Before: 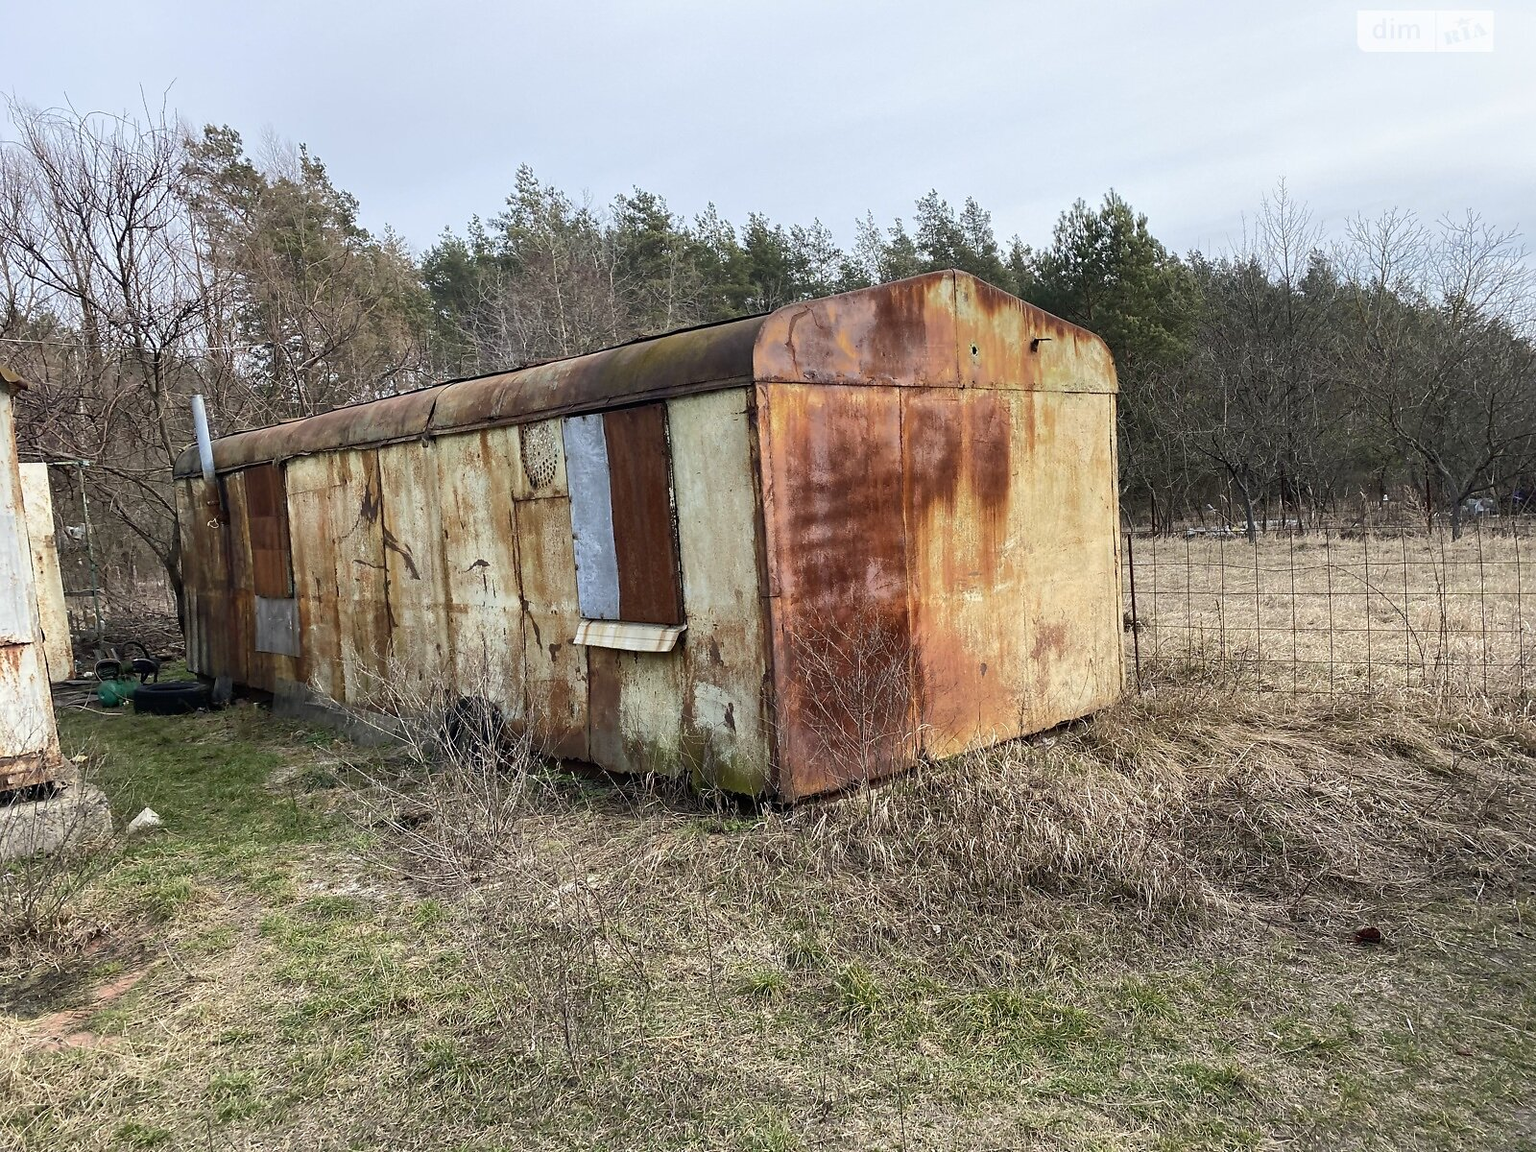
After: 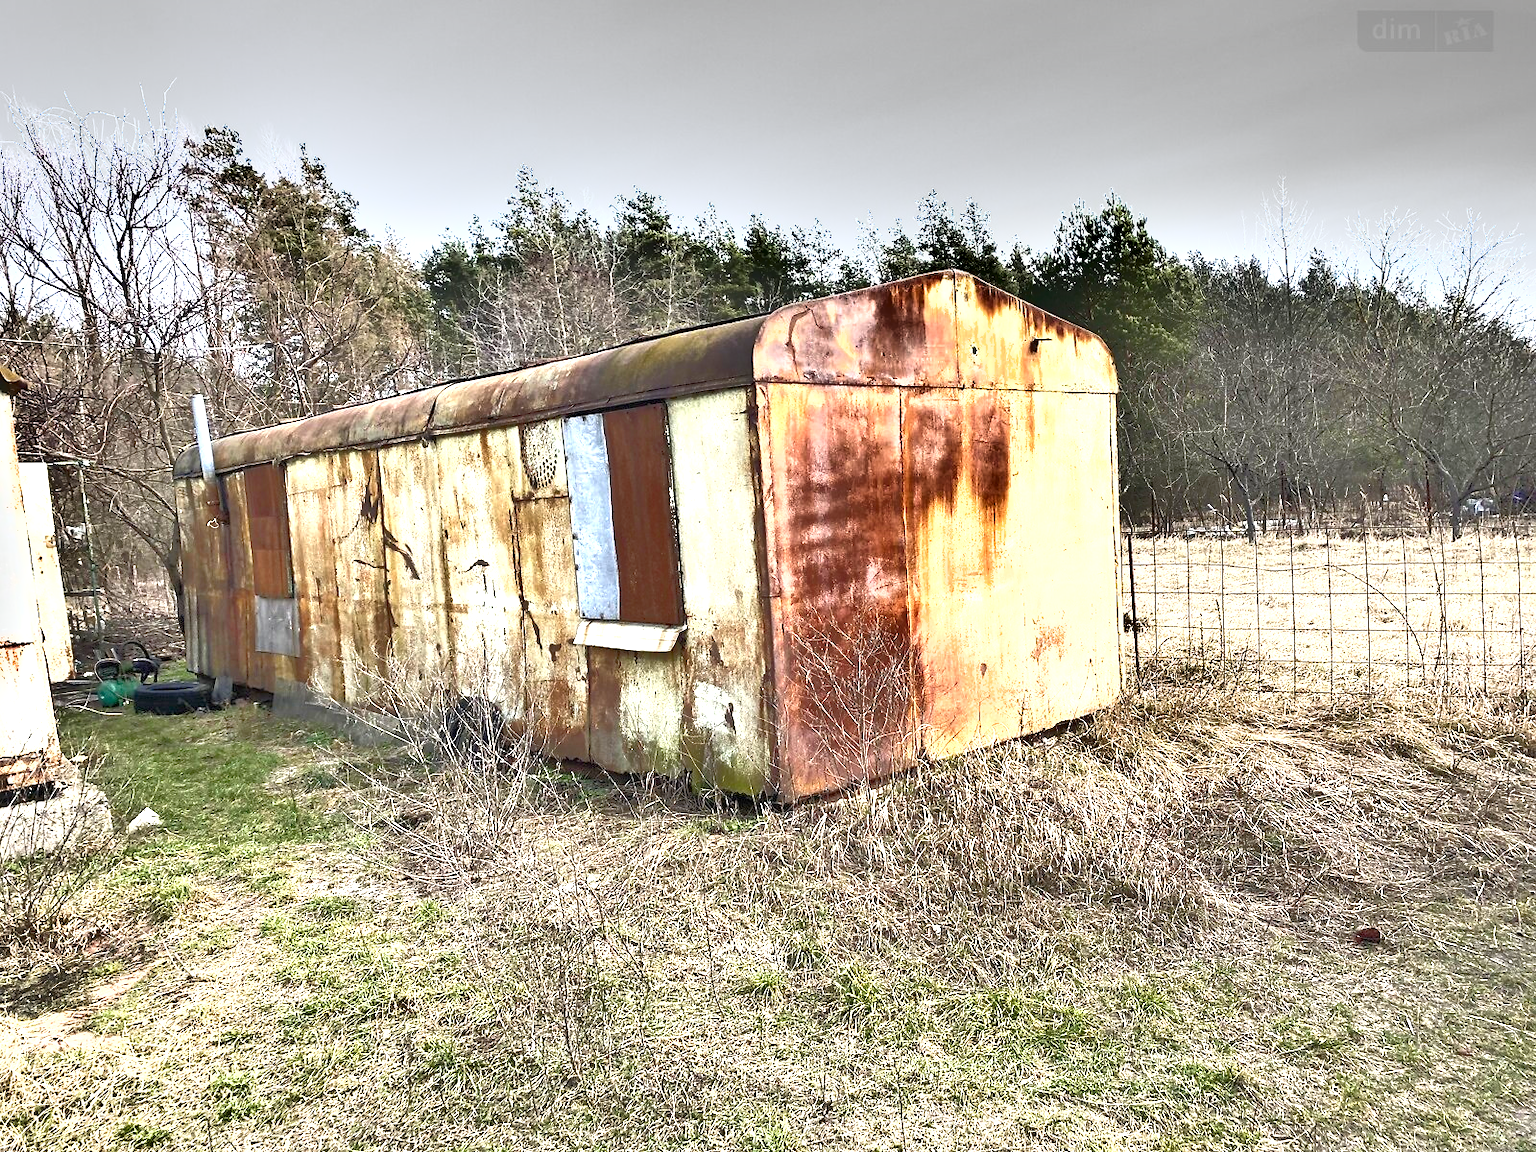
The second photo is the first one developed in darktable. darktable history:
exposure: black level correction 0, exposure 1.539 EV, compensate exposure bias true, compensate highlight preservation false
tone equalizer: -7 EV 0.159 EV, -6 EV 0.617 EV, -5 EV 1.15 EV, -4 EV 1.36 EV, -3 EV 1.14 EV, -2 EV 0.6 EV, -1 EV 0.157 EV
shadows and highlights: highlights color adjustment 40.05%, soften with gaussian
